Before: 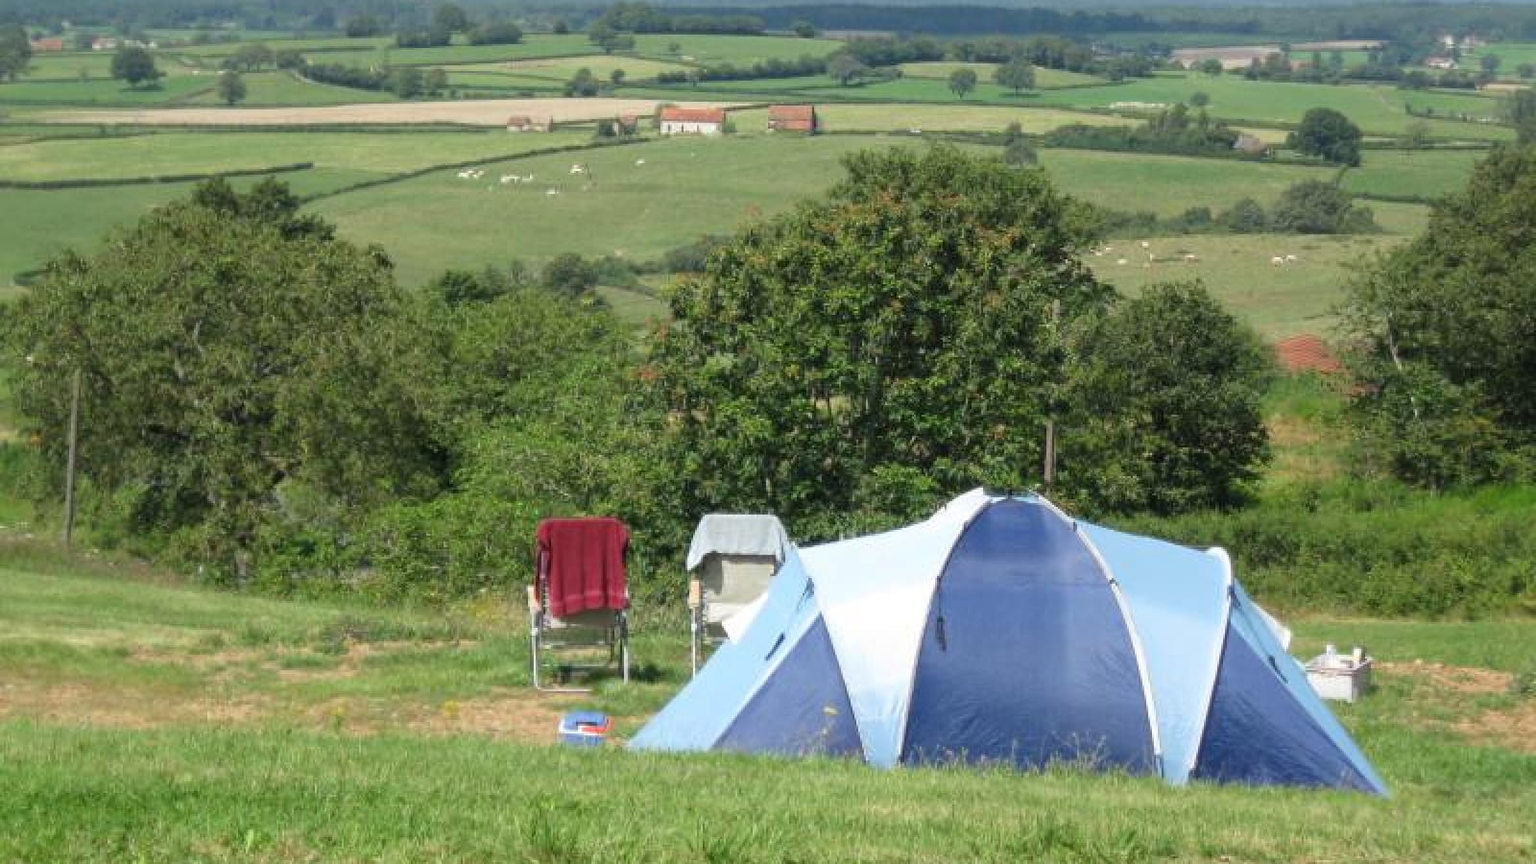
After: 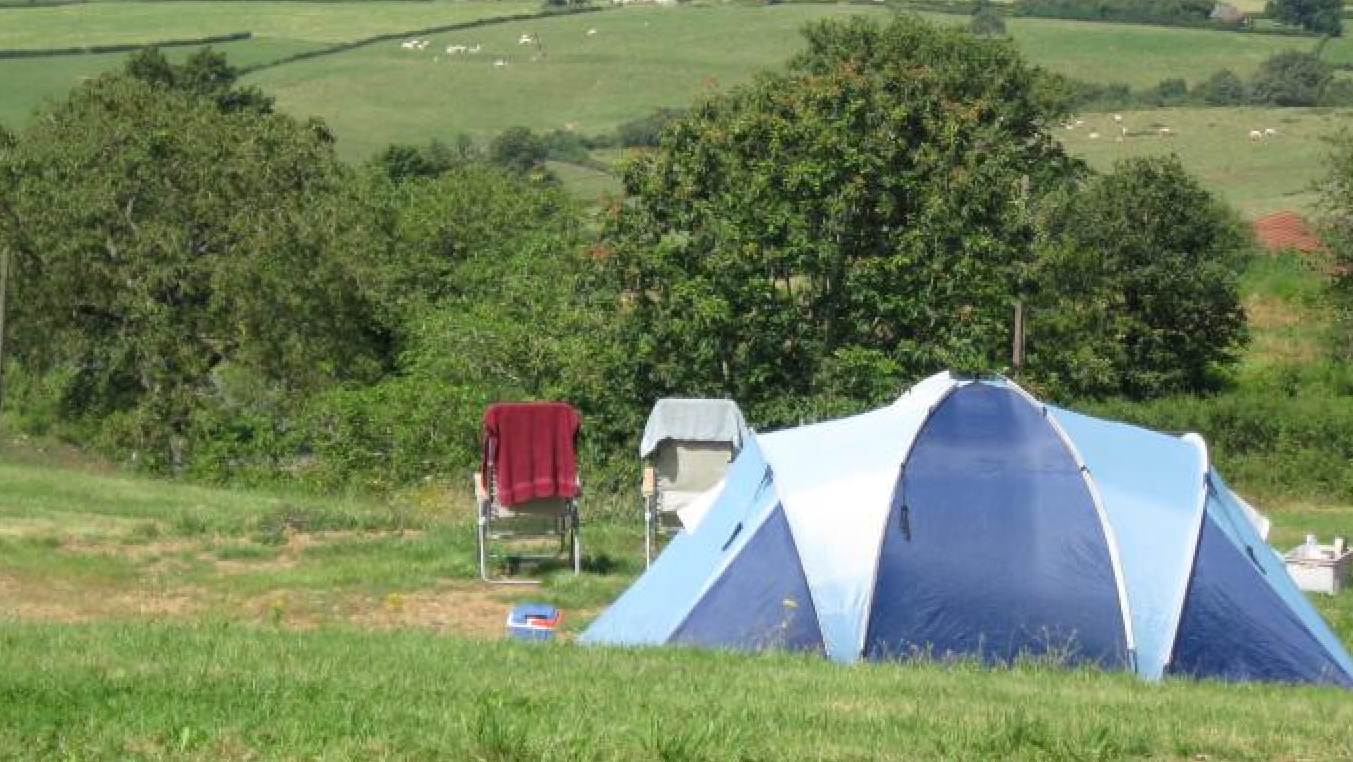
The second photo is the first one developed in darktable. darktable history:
crop and rotate: left 4.729%, top 15.288%, right 10.663%
